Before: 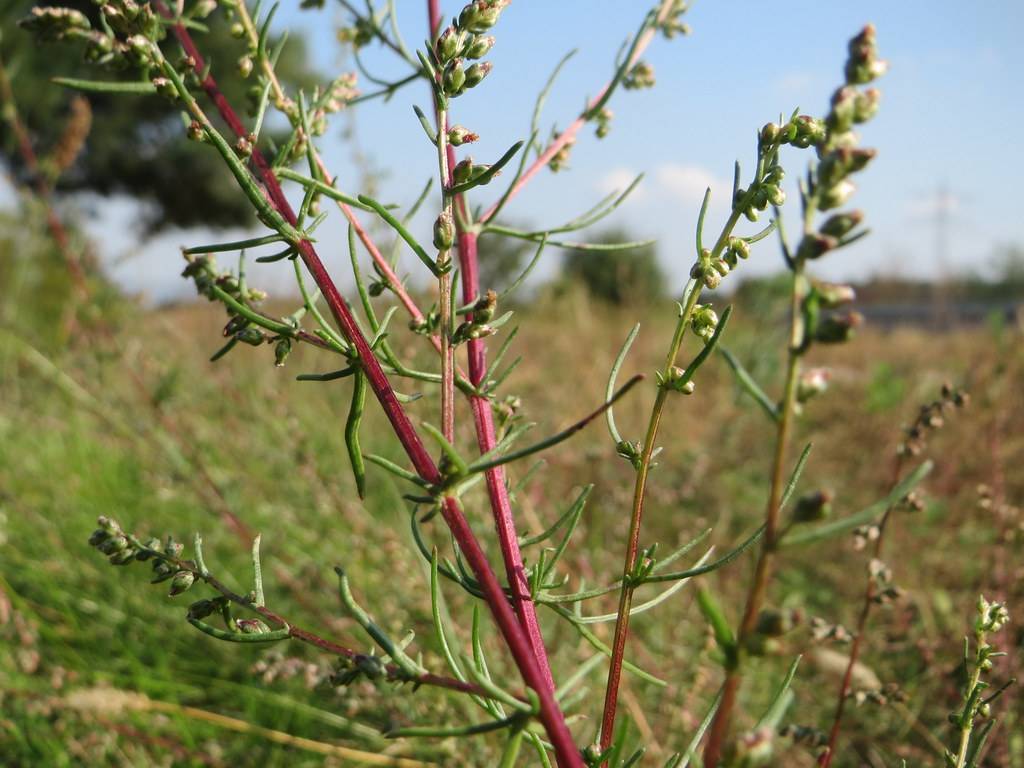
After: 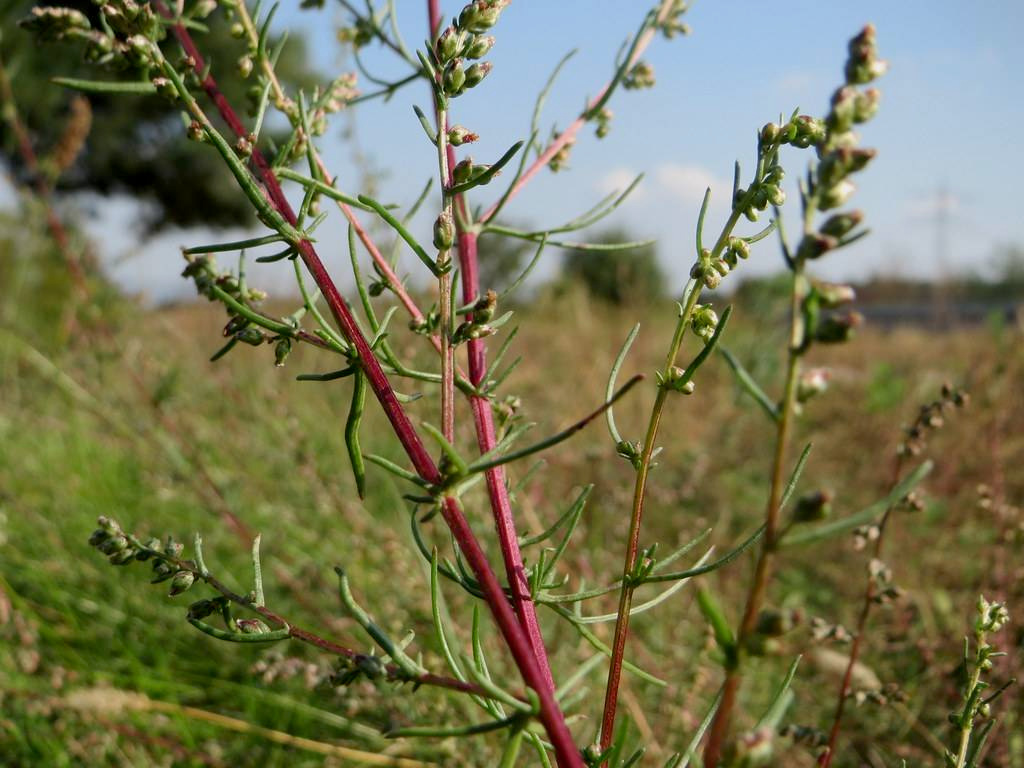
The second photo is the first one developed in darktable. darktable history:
exposure: black level correction 0.006, exposure -0.225 EV, compensate exposure bias true, compensate highlight preservation false
